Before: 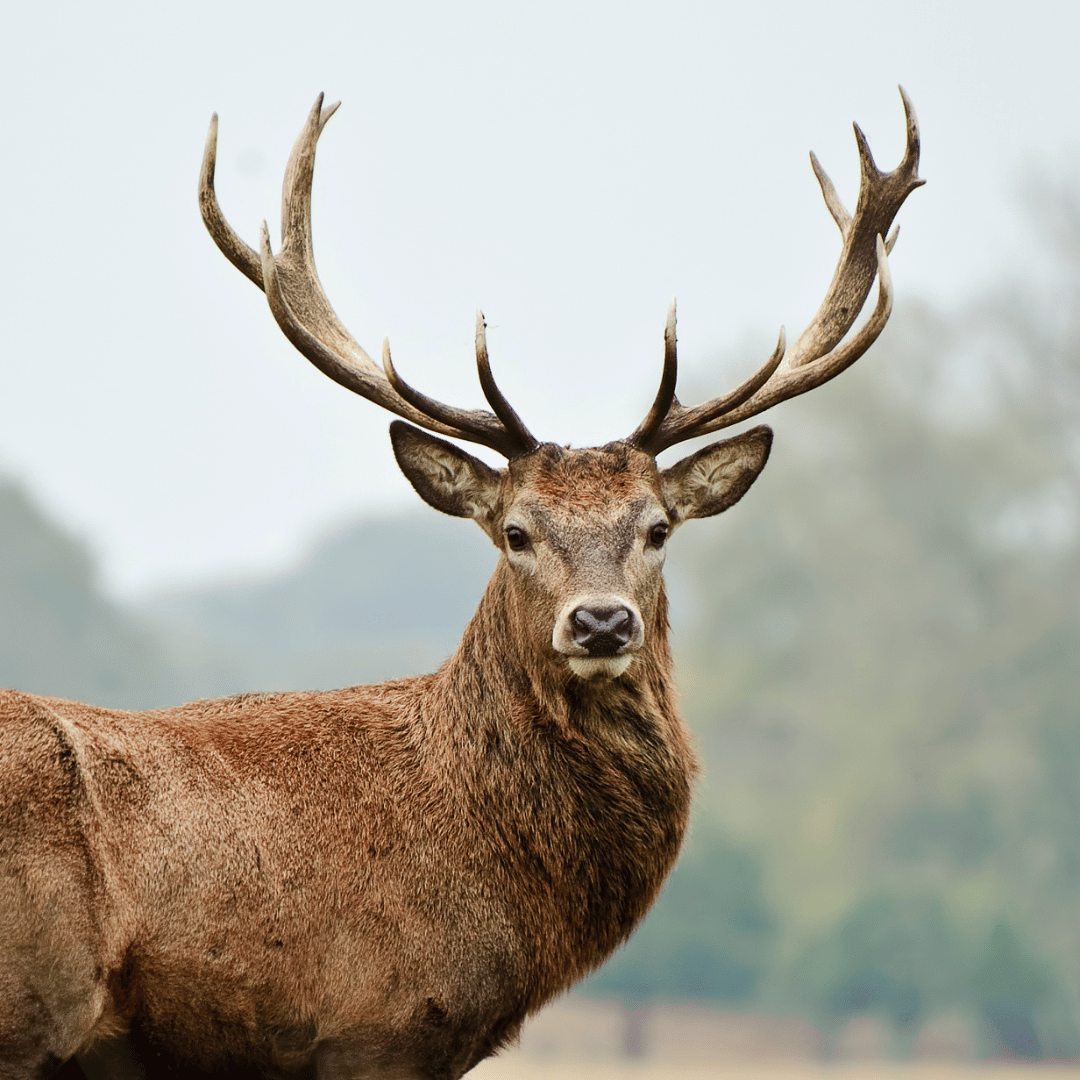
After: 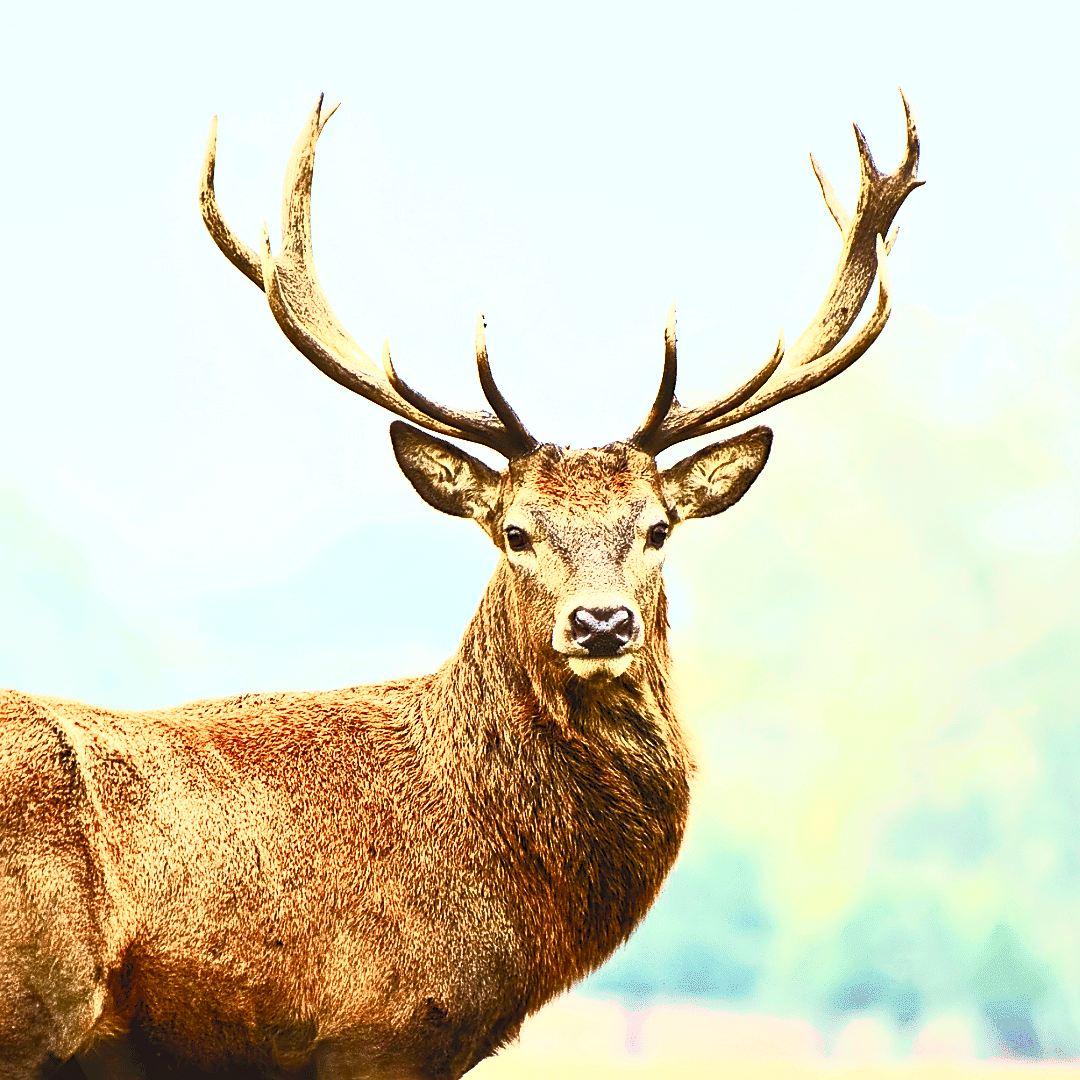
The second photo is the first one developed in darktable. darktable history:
sharpen: on, module defaults
contrast brightness saturation: contrast 0.996, brightness 0.984, saturation 0.992
local contrast: highlights 105%, shadows 99%, detail 119%, midtone range 0.2
